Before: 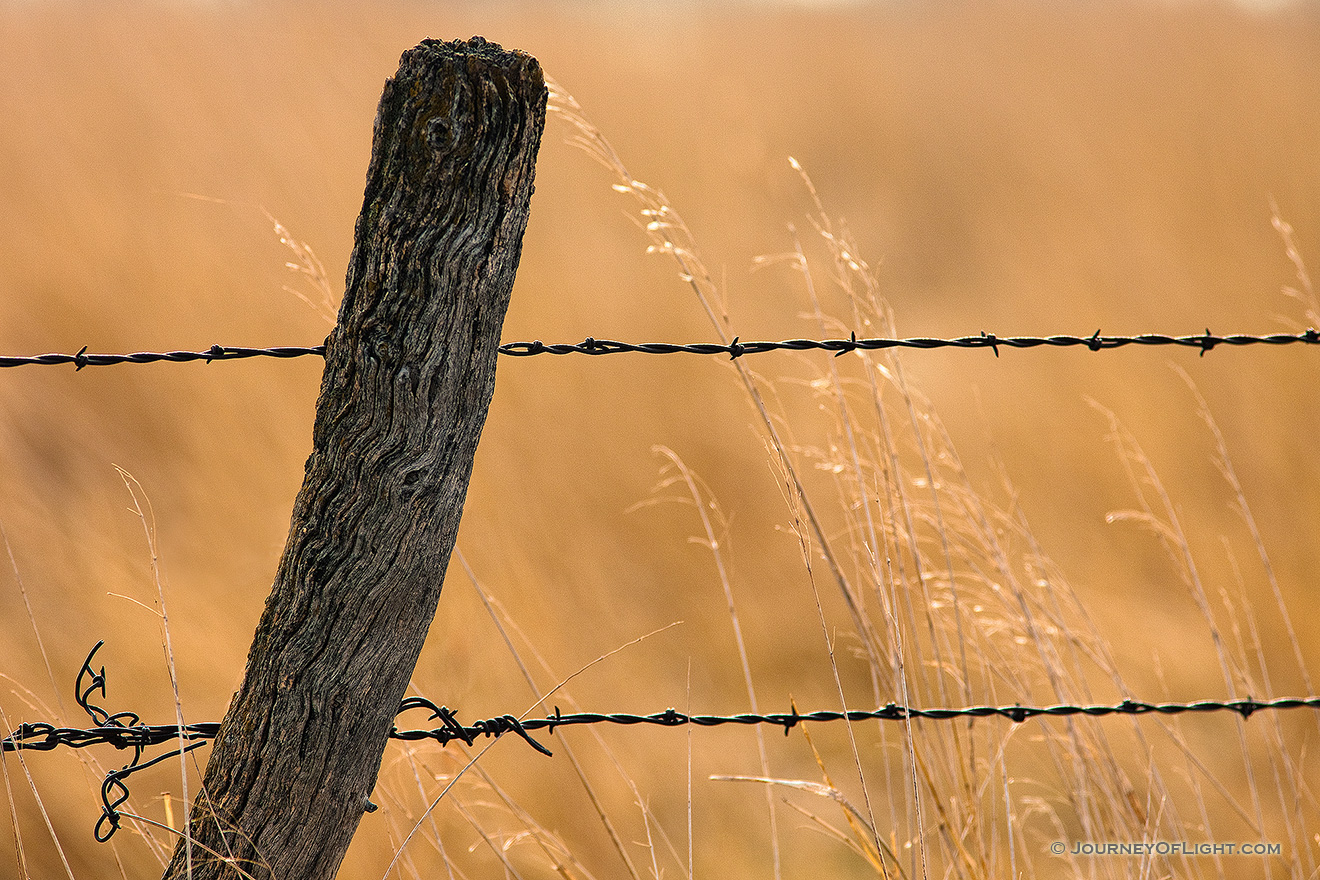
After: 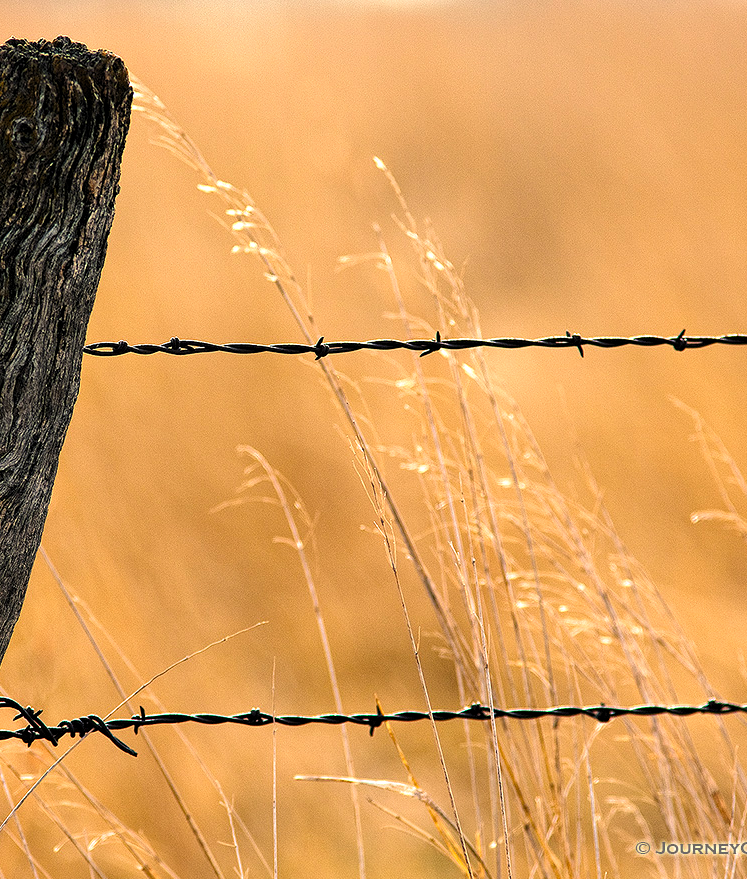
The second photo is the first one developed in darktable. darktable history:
tone equalizer: -8 EV -0.417 EV, -7 EV -0.389 EV, -6 EV -0.333 EV, -5 EV -0.222 EV, -3 EV 0.222 EV, -2 EV 0.333 EV, -1 EV 0.389 EV, +0 EV 0.417 EV, edges refinement/feathering 500, mask exposure compensation -1.57 EV, preserve details no
levels: levels [0.026, 0.507, 0.987]
crop: left 31.458%, top 0%, right 11.876%
color correction: saturation 1.1
